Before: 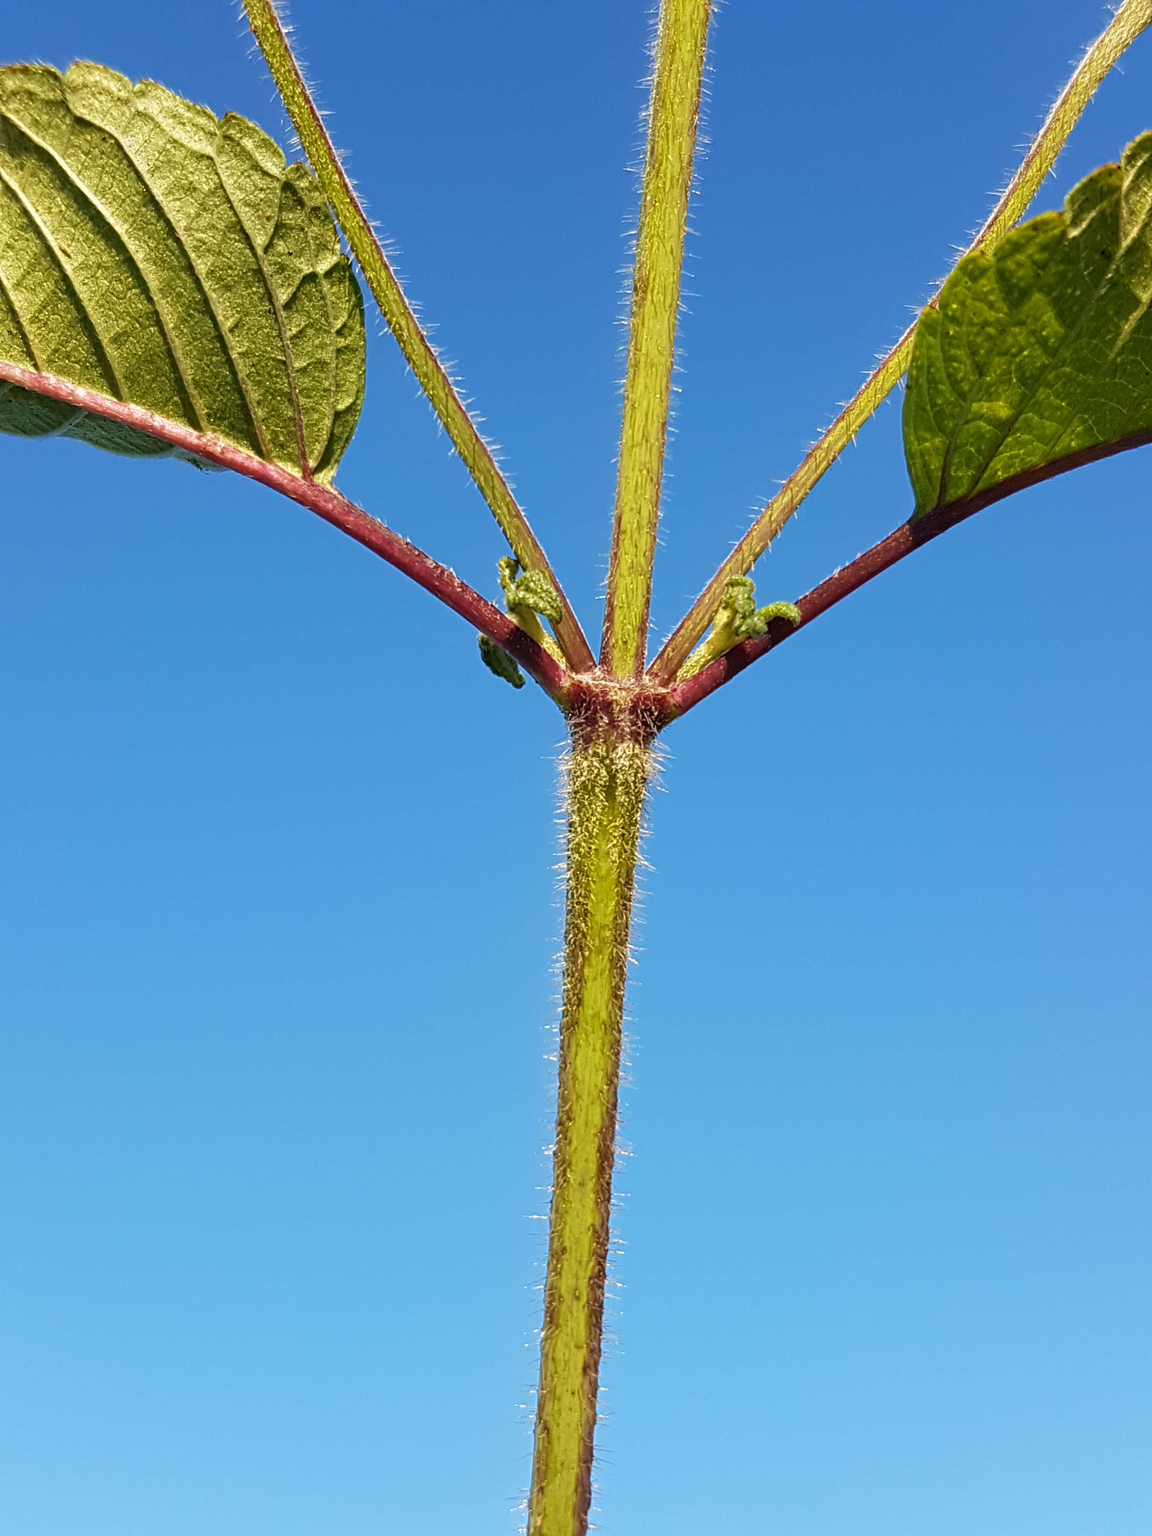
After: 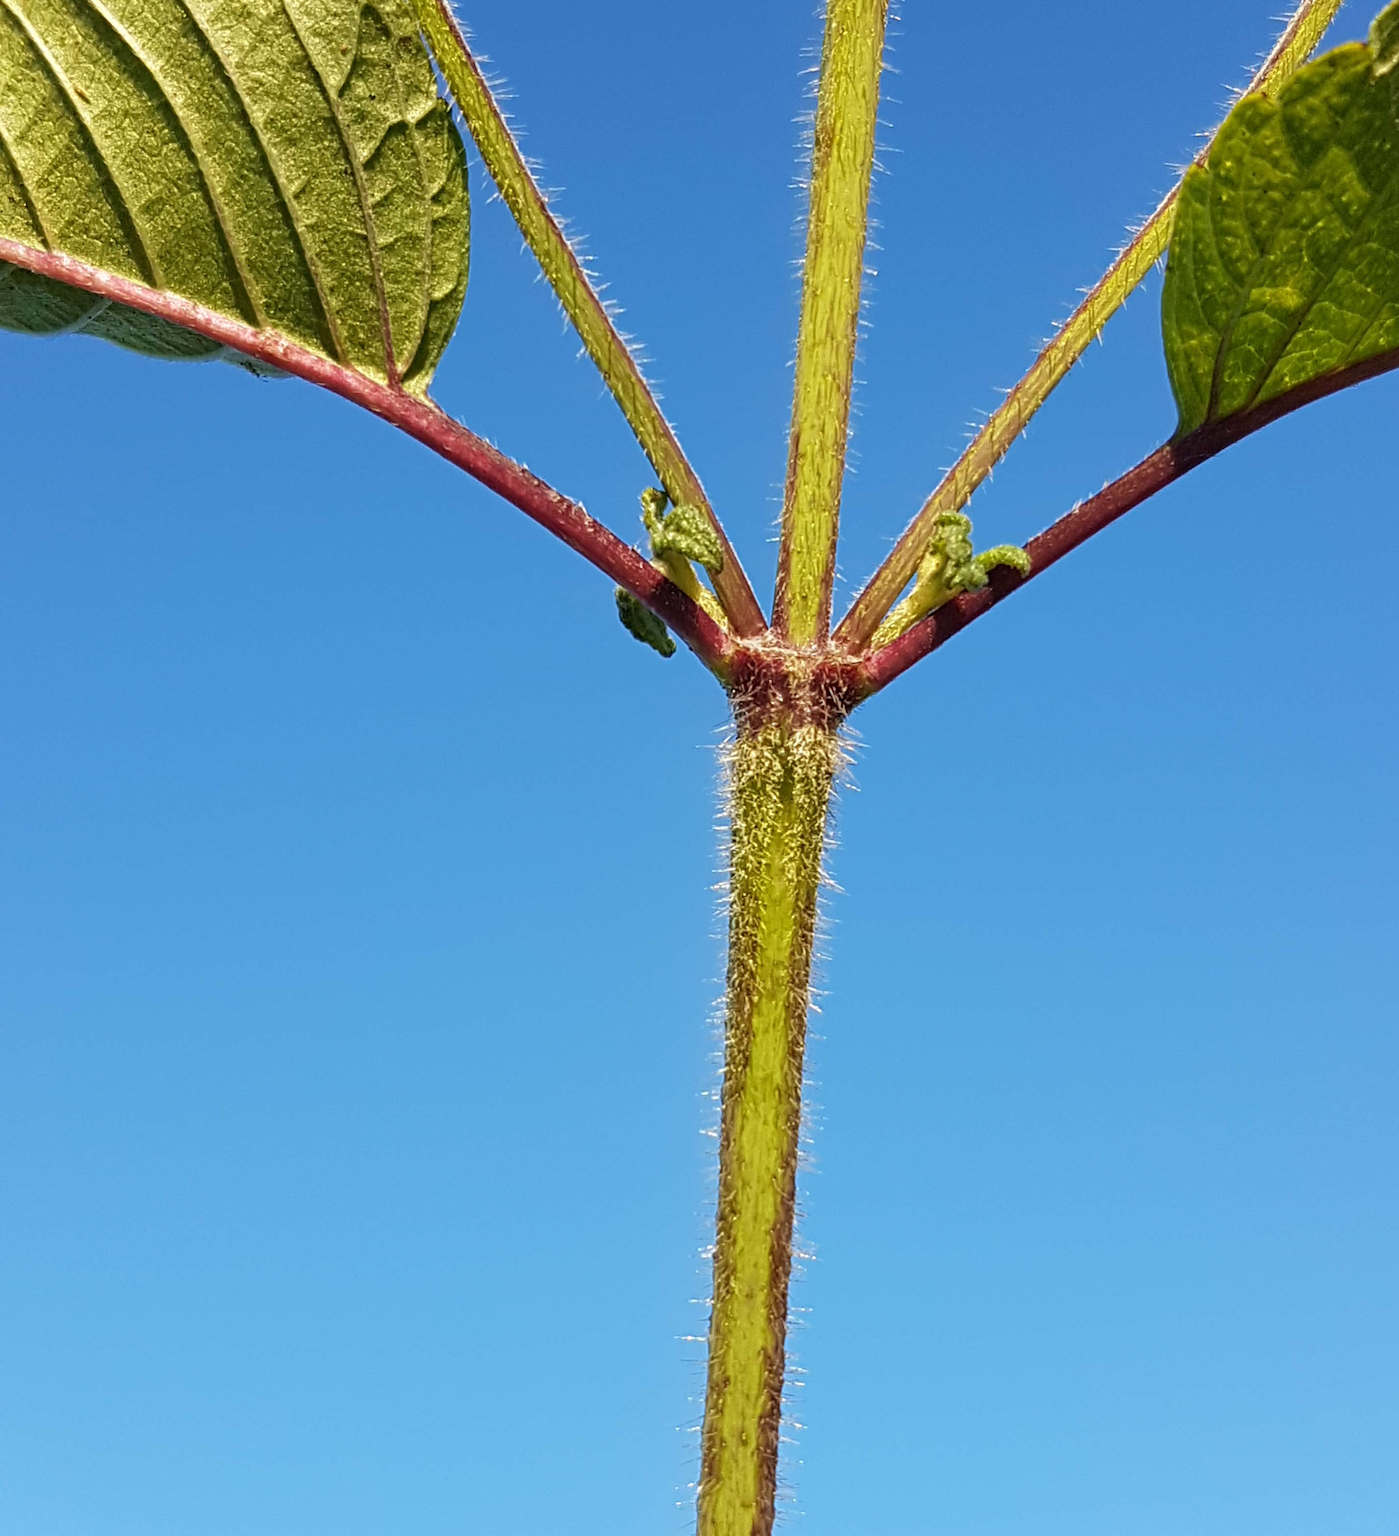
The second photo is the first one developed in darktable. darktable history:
crop and rotate: angle 0.074°, top 11.591%, right 5.528%, bottom 10.66%
